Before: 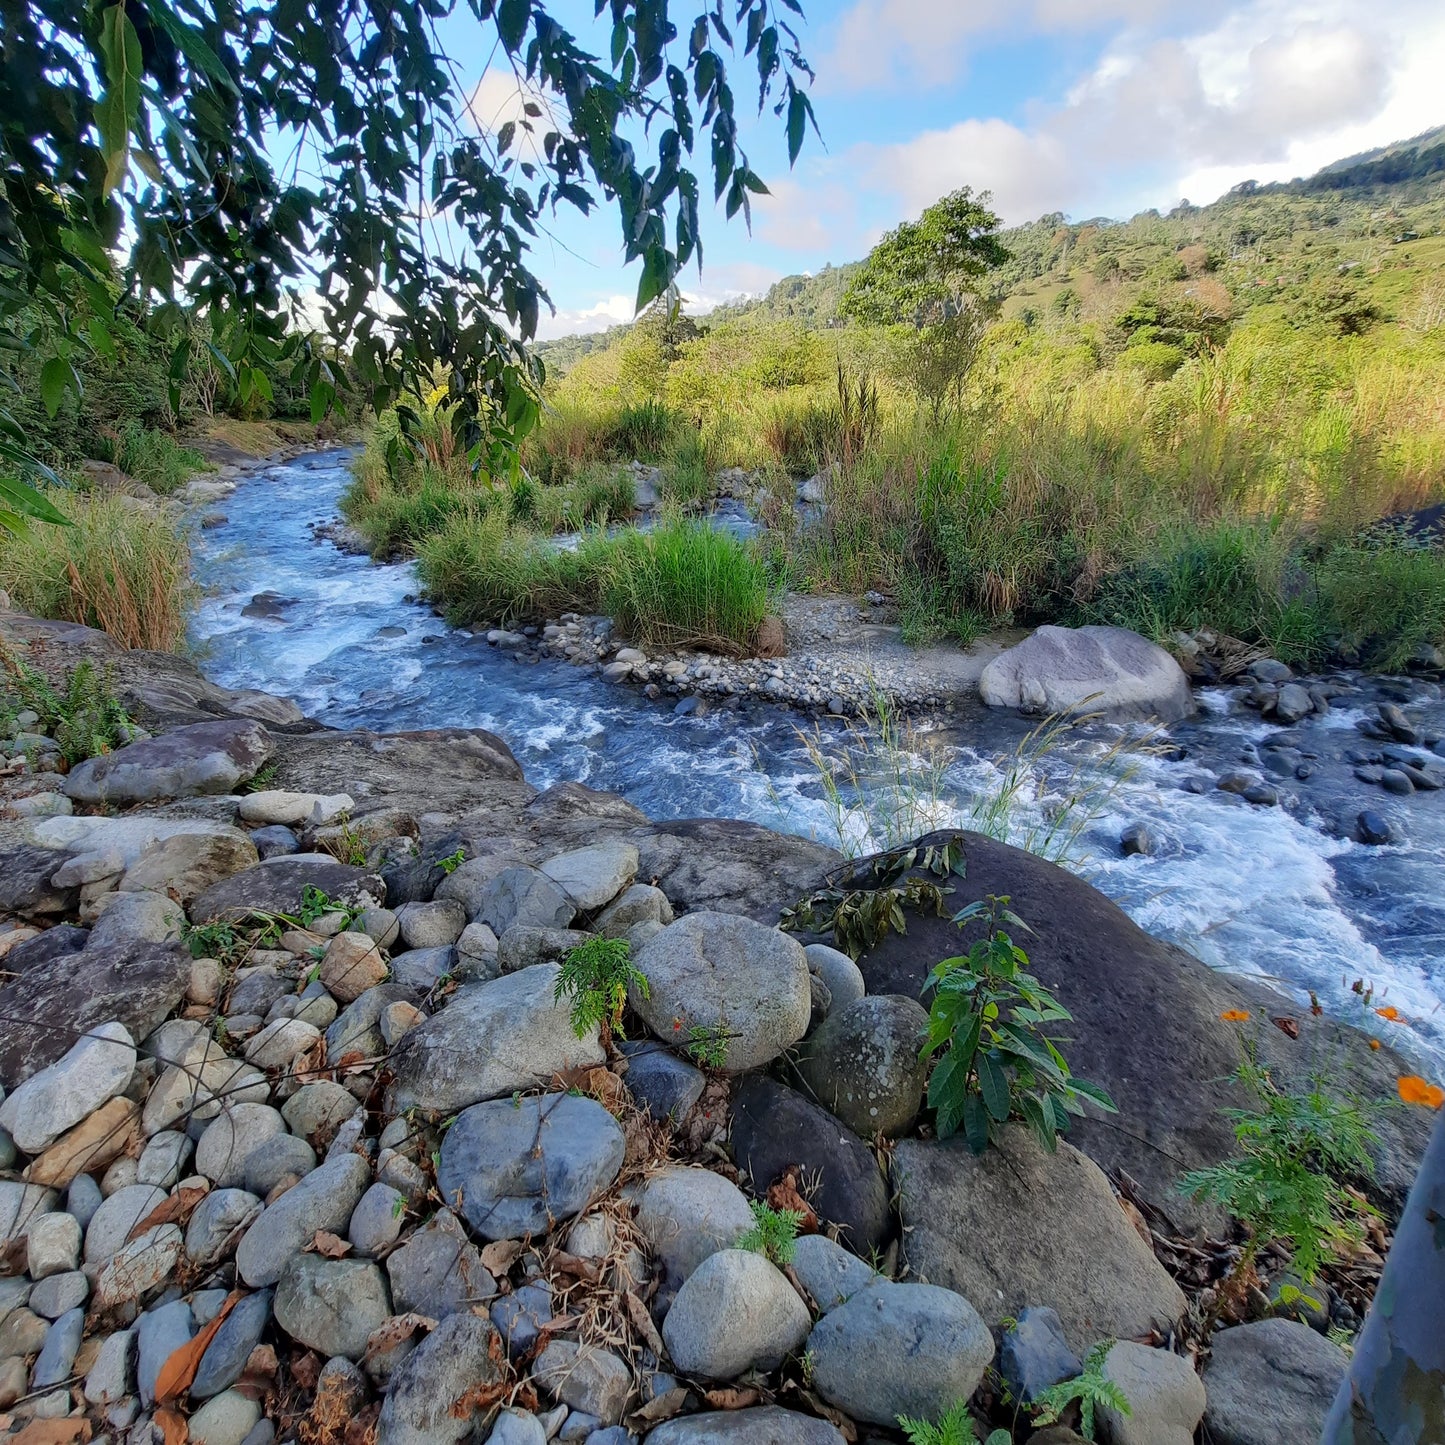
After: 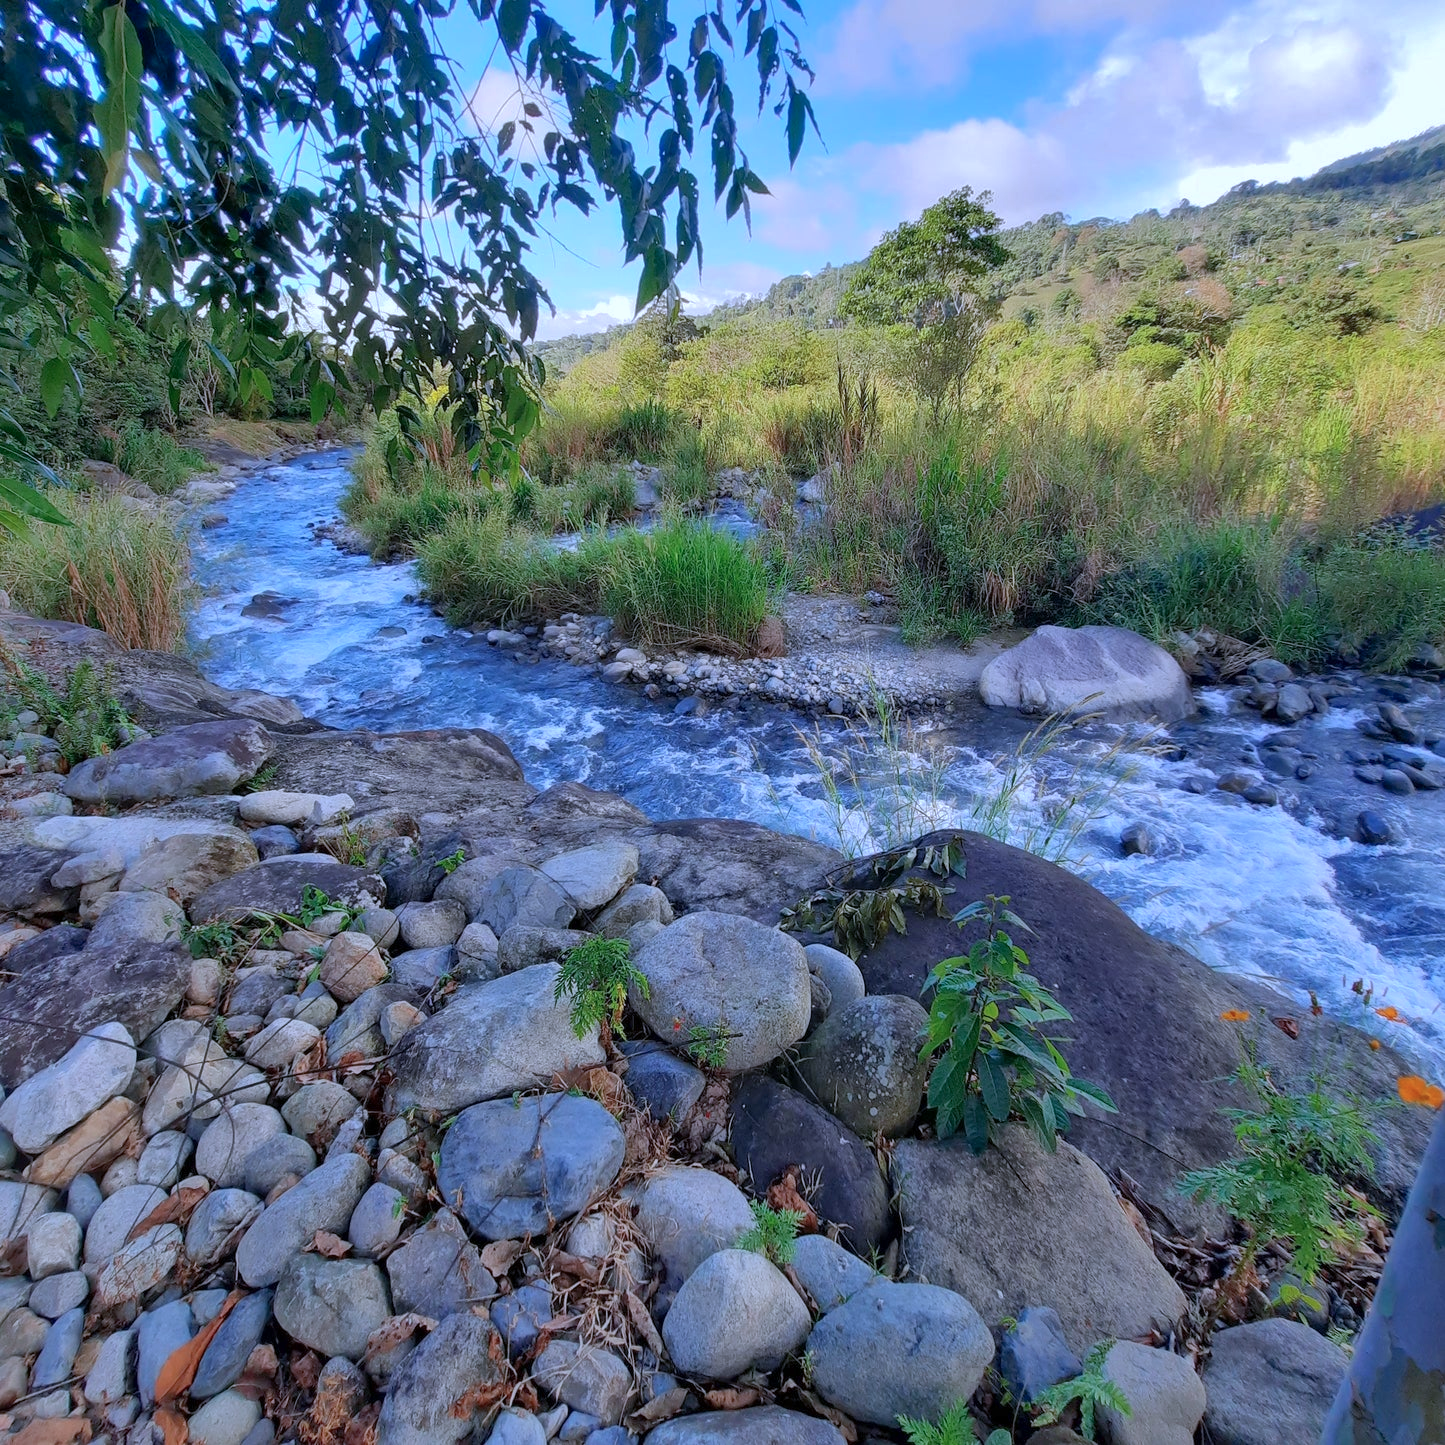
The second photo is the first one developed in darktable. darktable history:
shadows and highlights: on, module defaults
color calibration: illuminant as shot in camera, x 0.377, y 0.392, temperature 4169.3 K, saturation algorithm version 1 (2020)
